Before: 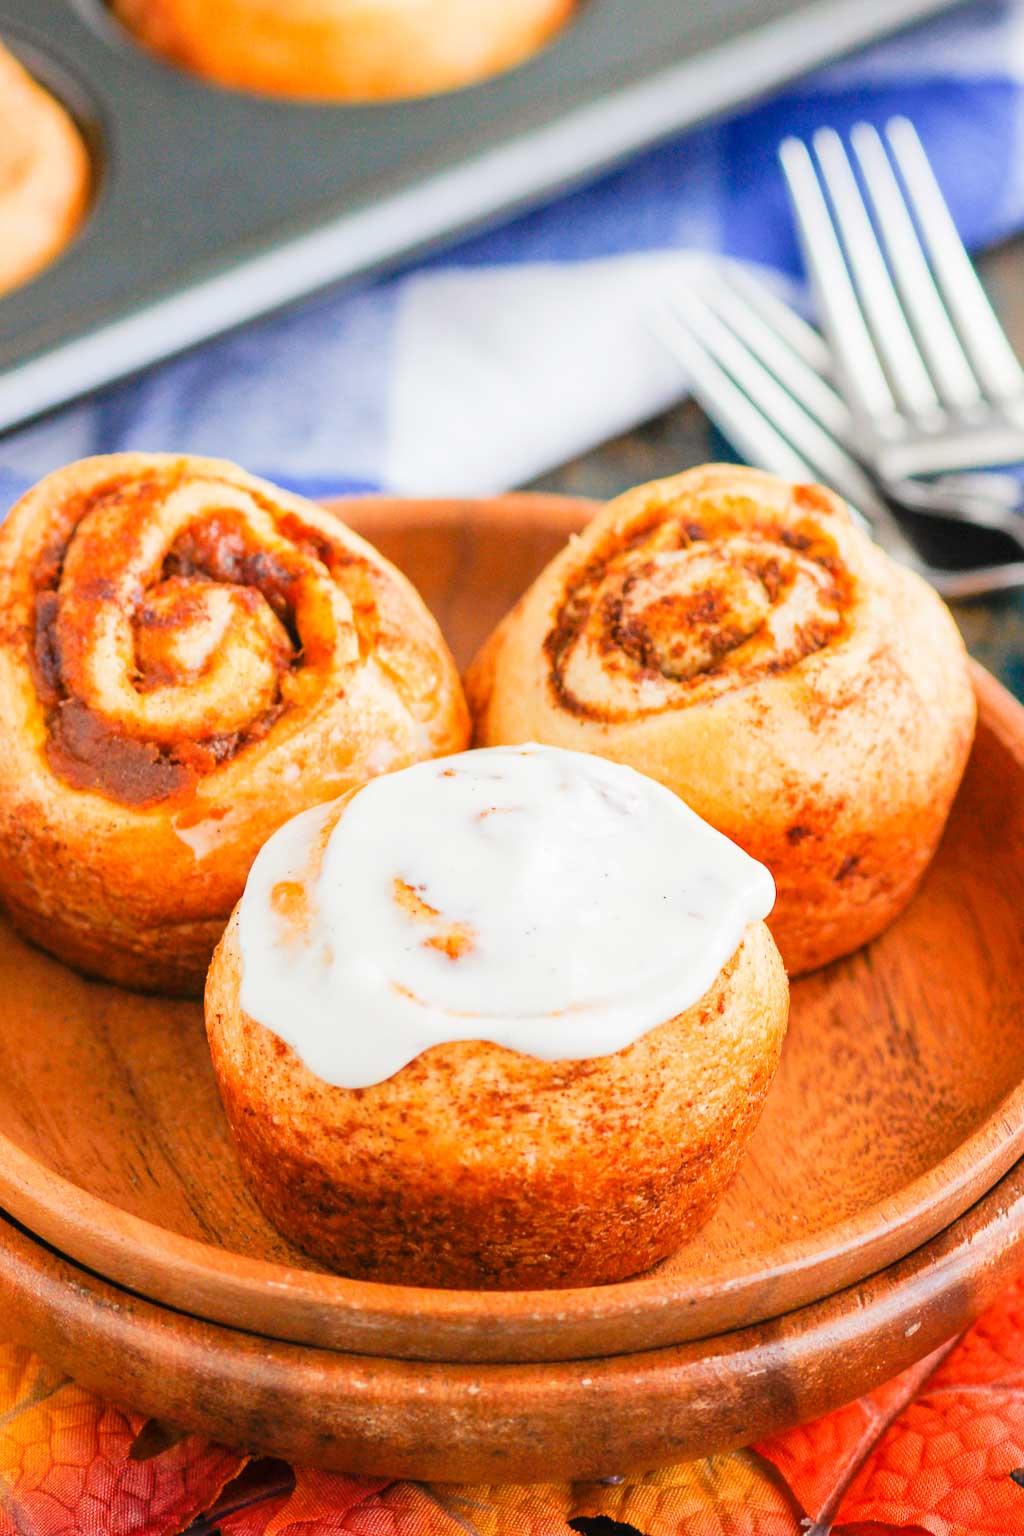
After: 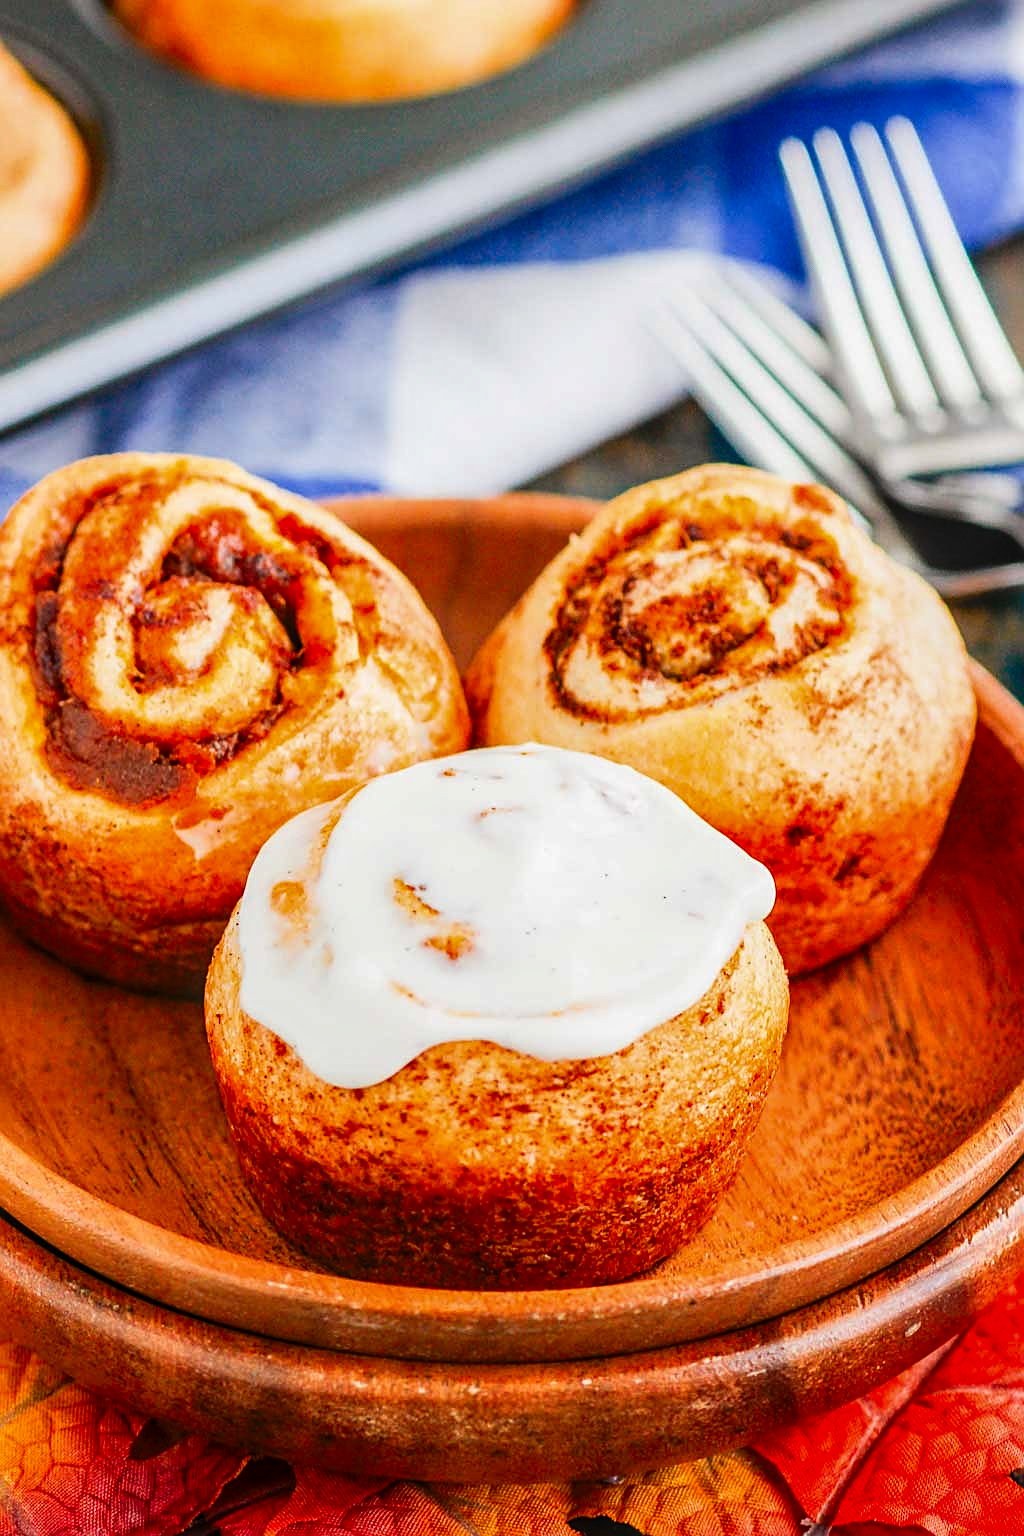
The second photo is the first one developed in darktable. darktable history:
exposure: black level correction -0.014, exposure -0.192 EV, compensate exposure bias true, compensate highlight preservation false
local contrast: detail 130%
contrast brightness saturation: contrast 0.125, brightness -0.123, saturation 0.196
sharpen: on, module defaults
